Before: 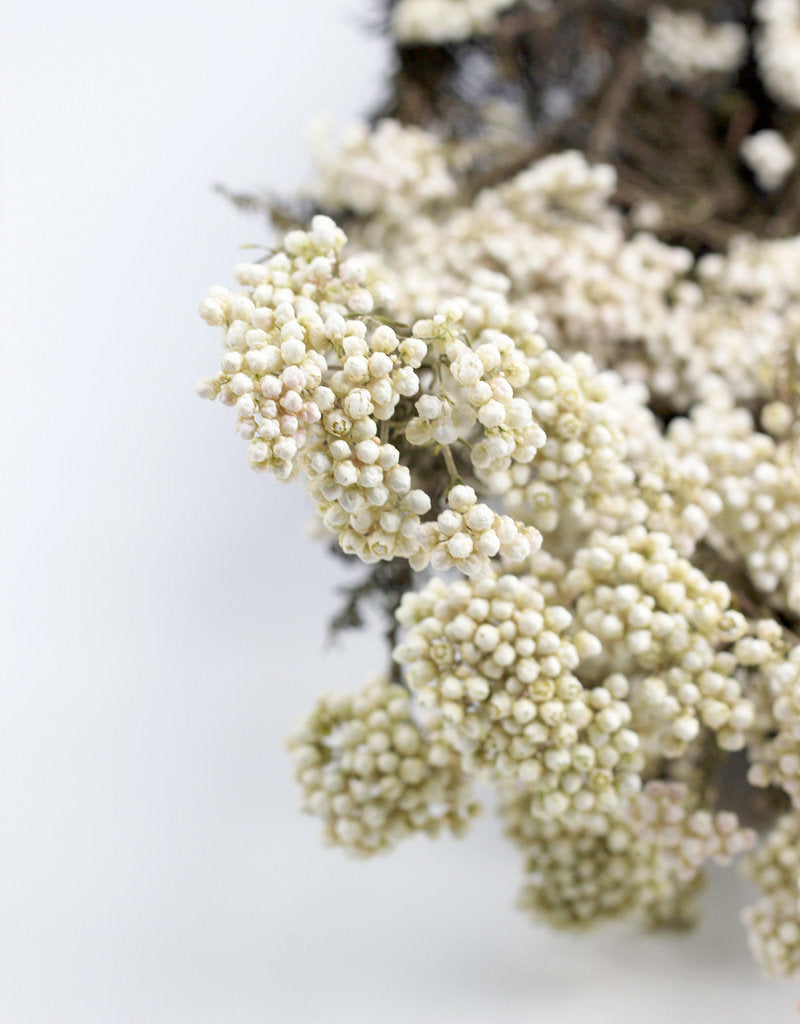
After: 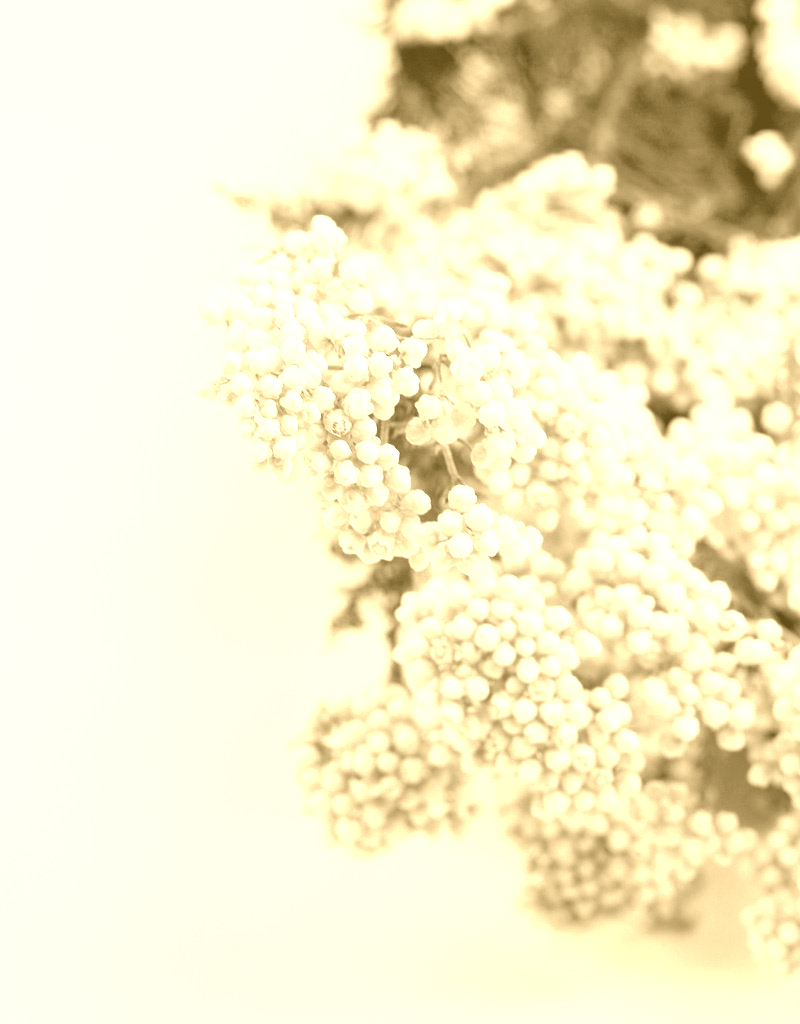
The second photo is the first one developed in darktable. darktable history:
tone curve: curves: ch0 [(0, 0.036) (0.053, 0.068) (0.211, 0.217) (0.519, 0.513) (0.847, 0.82) (0.991, 0.914)]; ch1 [(0, 0) (0.276, 0.206) (0.412, 0.353) (0.482, 0.475) (0.495, 0.5) (0.509, 0.502) (0.563, 0.57) (0.667, 0.672) (0.788, 0.809) (1, 1)]; ch2 [(0, 0) (0.438, 0.456) (0.473, 0.47) (0.503, 0.503) (0.523, 0.528) (0.562, 0.571) (0.612, 0.61) (0.679, 0.72) (1, 1)], color space Lab, independent channels, preserve colors none
colorize: hue 36°, source mix 100%
color balance rgb: linear chroma grading › global chroma 15%, perceptual saturation grading › global saturation 30%
